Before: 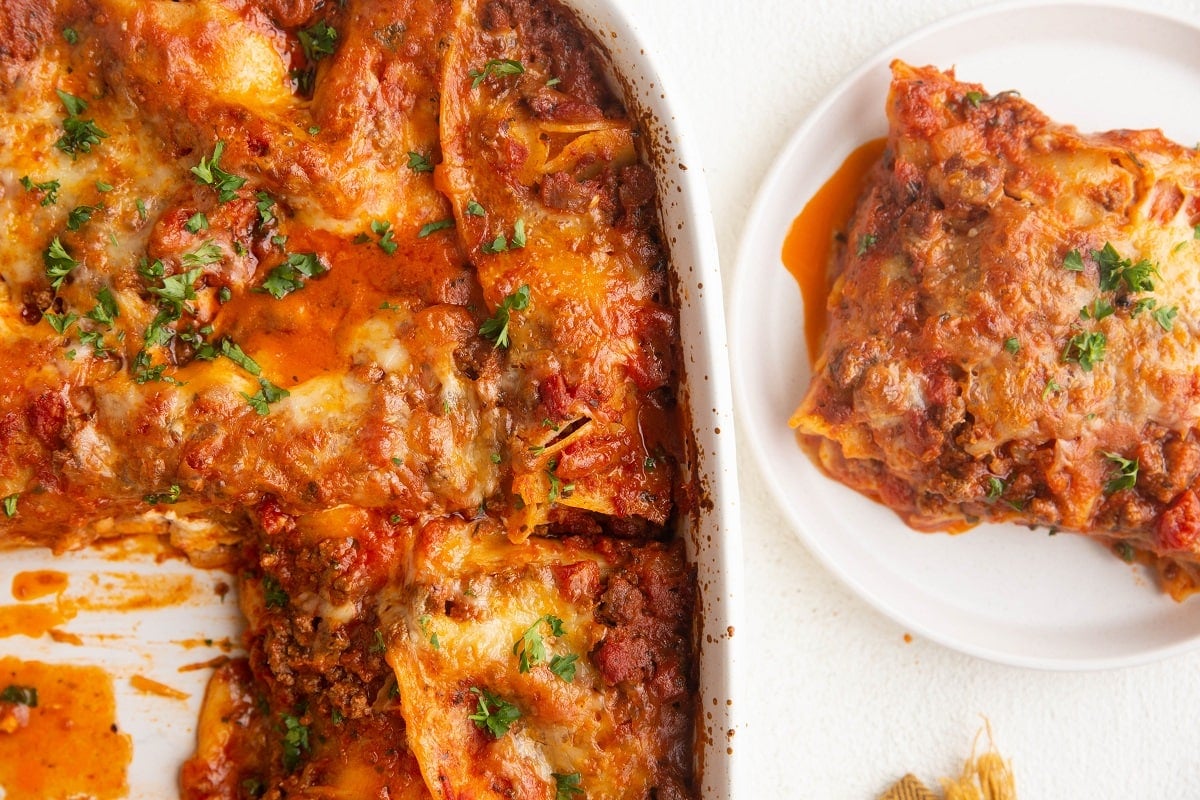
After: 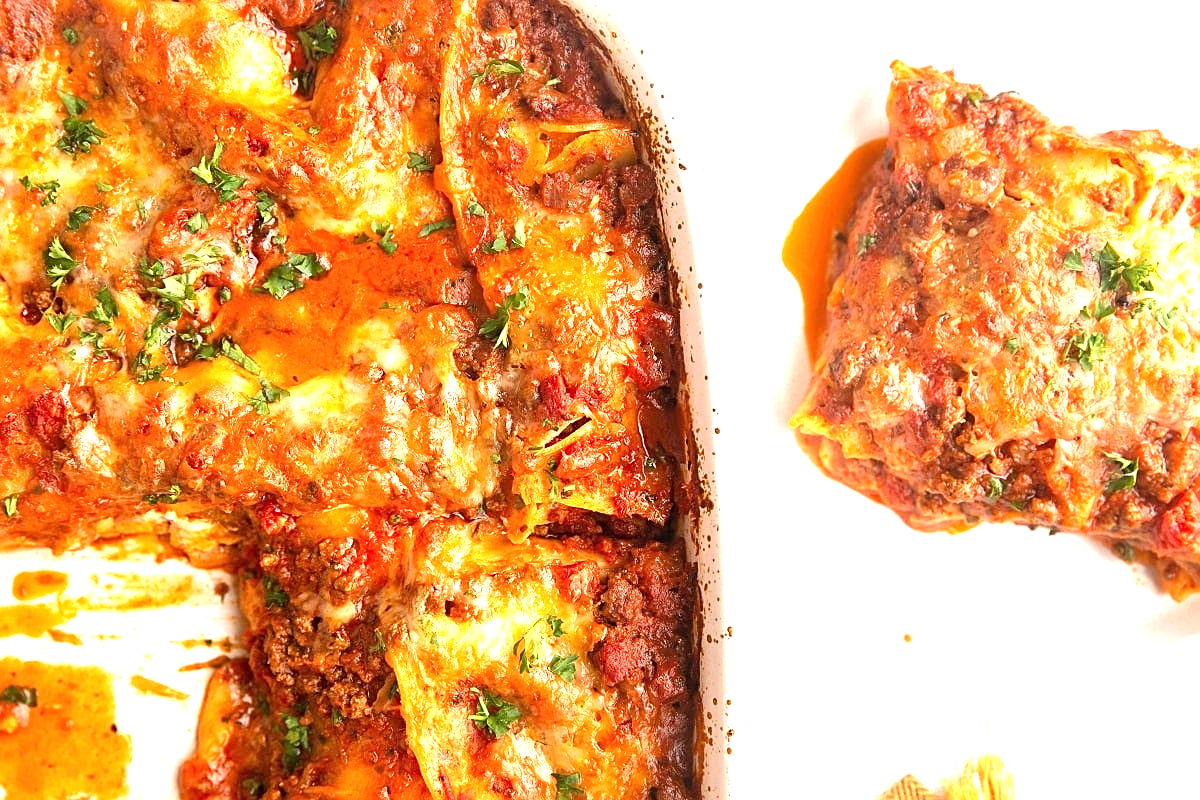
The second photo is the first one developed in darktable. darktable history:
exposure: black level correction 0, exposure 1.2 EV, compensate highlight preservation false
sharpen: amount 0.494
